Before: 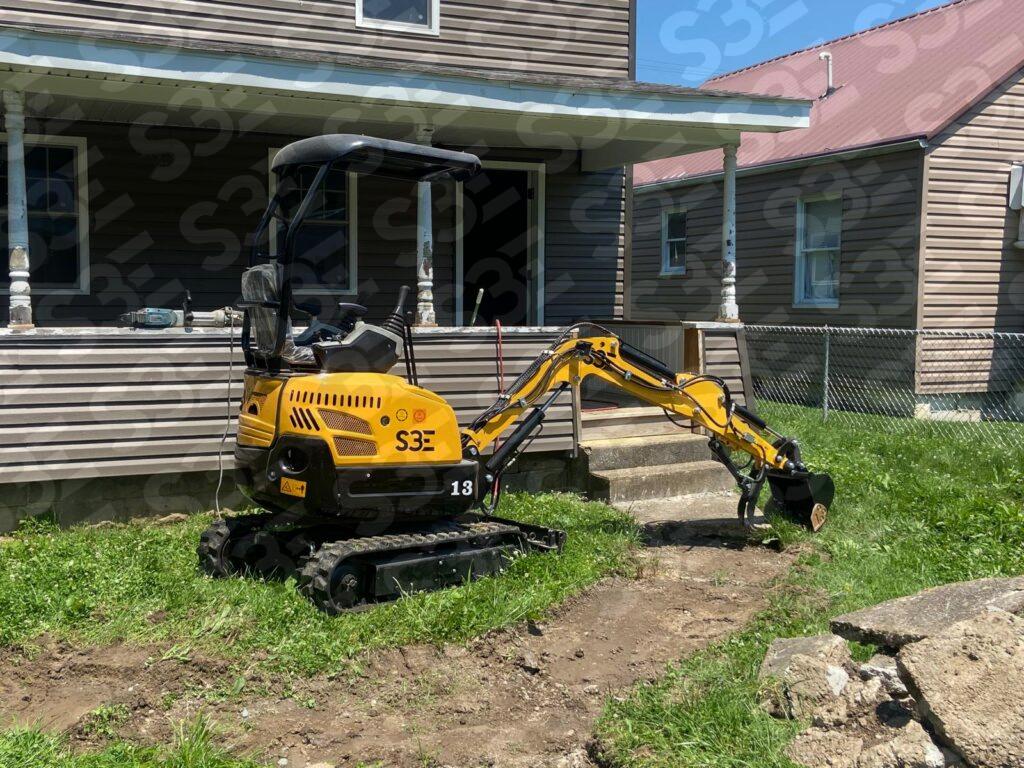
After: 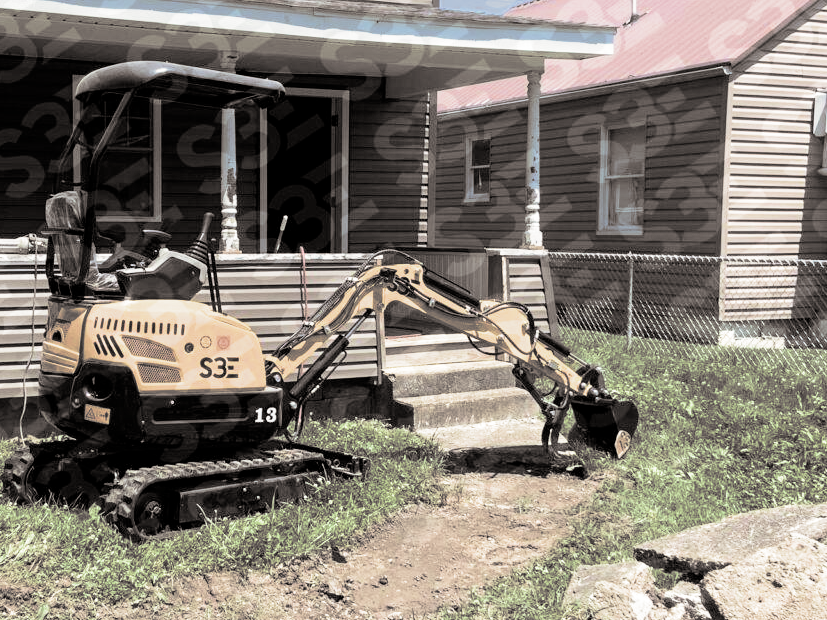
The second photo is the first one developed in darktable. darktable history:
split-toning: shadows › hue 26°, shadows › saturation 0.09, highlights › hue 40°, highlights › saturation 0.18, balance -63, compress 0%
crop: left 19.159%, top 9.58%, bottom 9.58%
filmic rgb: middle gray luminance 9.23%, black relative exposure -10.55 EV, white relative exposure 3.45 EV, threshold 6 EV, target black luminance 0%, hardness 5.98, latitude 59.69%, contrast 1.087, highlights saturation mix 5%, shadows ↔ highlights balance 29.23%, add noise in highlights 0, color science v3 (2019), use custom middle-gray values true, iterations of high-quality reconstruction 0, contrast in highlights soft, enable highlight reconstruction true
